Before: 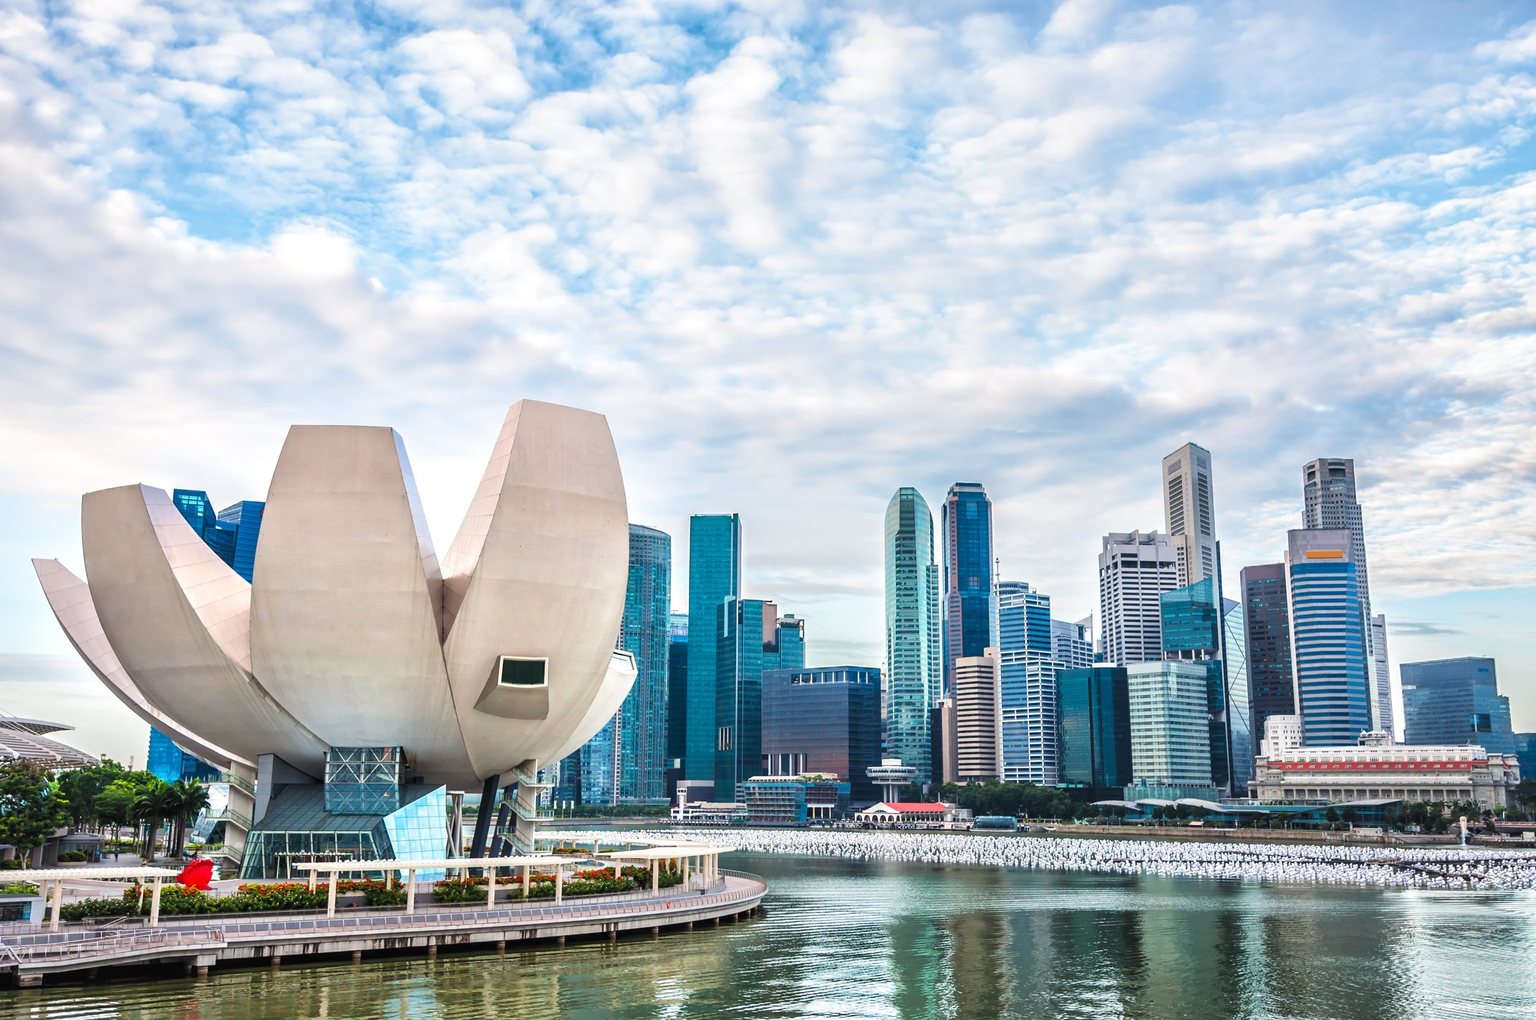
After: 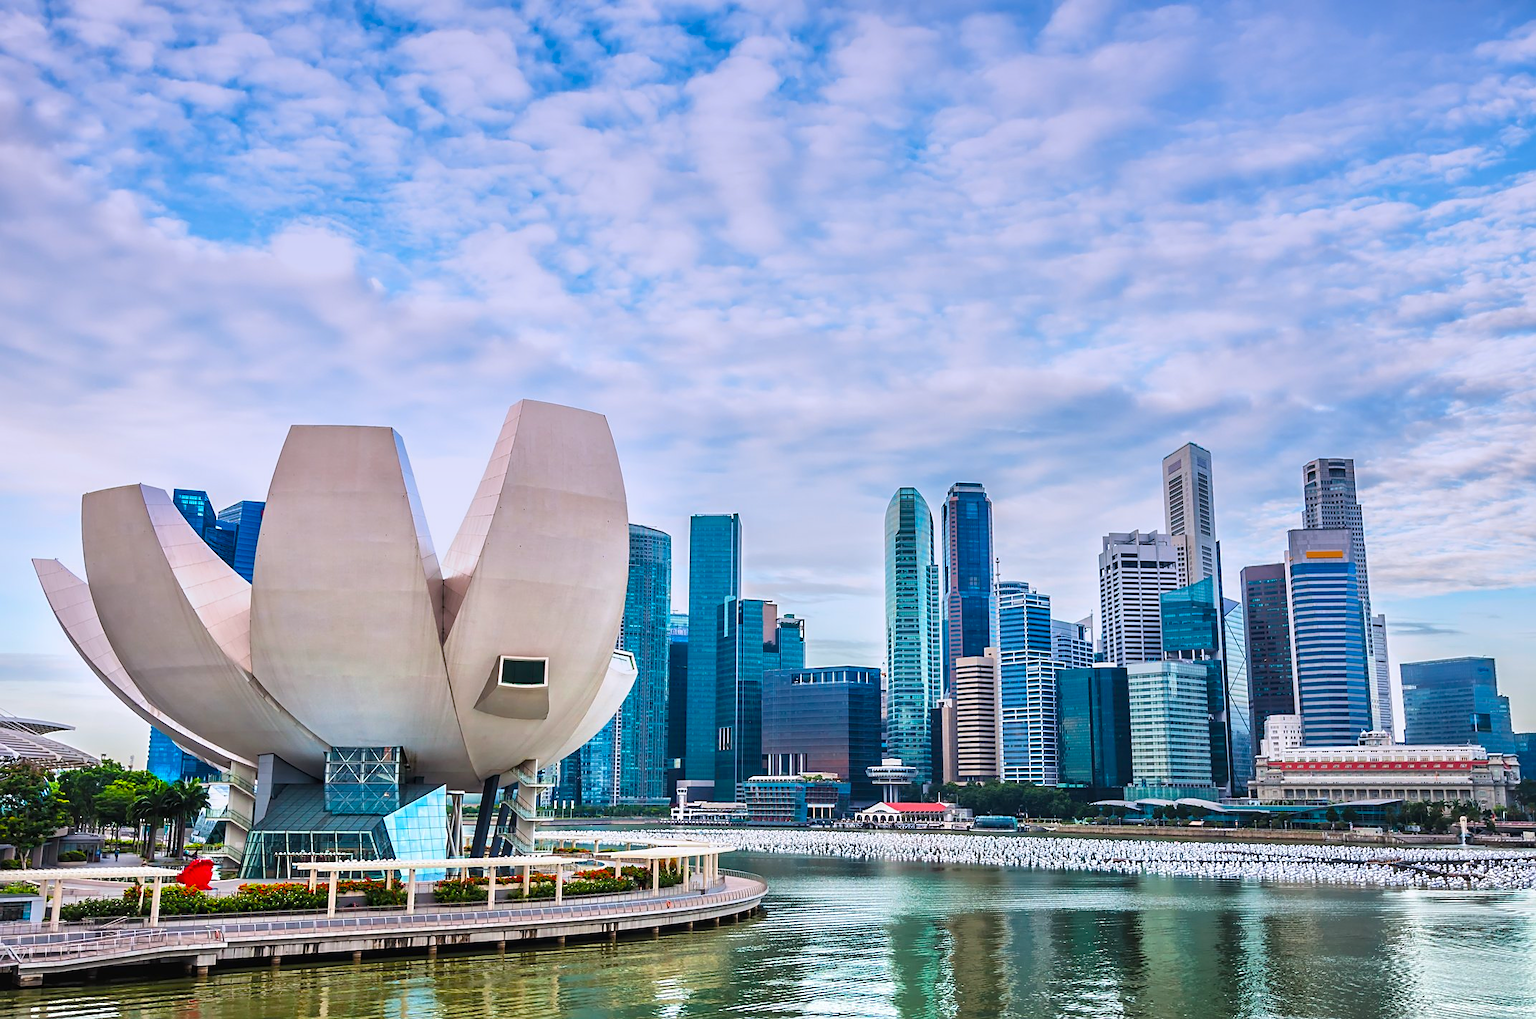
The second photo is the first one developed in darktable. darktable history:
graduated density: hue 238.83°, saturation 50%
sharpen: radius 1.864, amount 0.398, threshold 1.271
color balance rgb: perceptual saturation grading › global saturation 25%, global vibrance 20%
